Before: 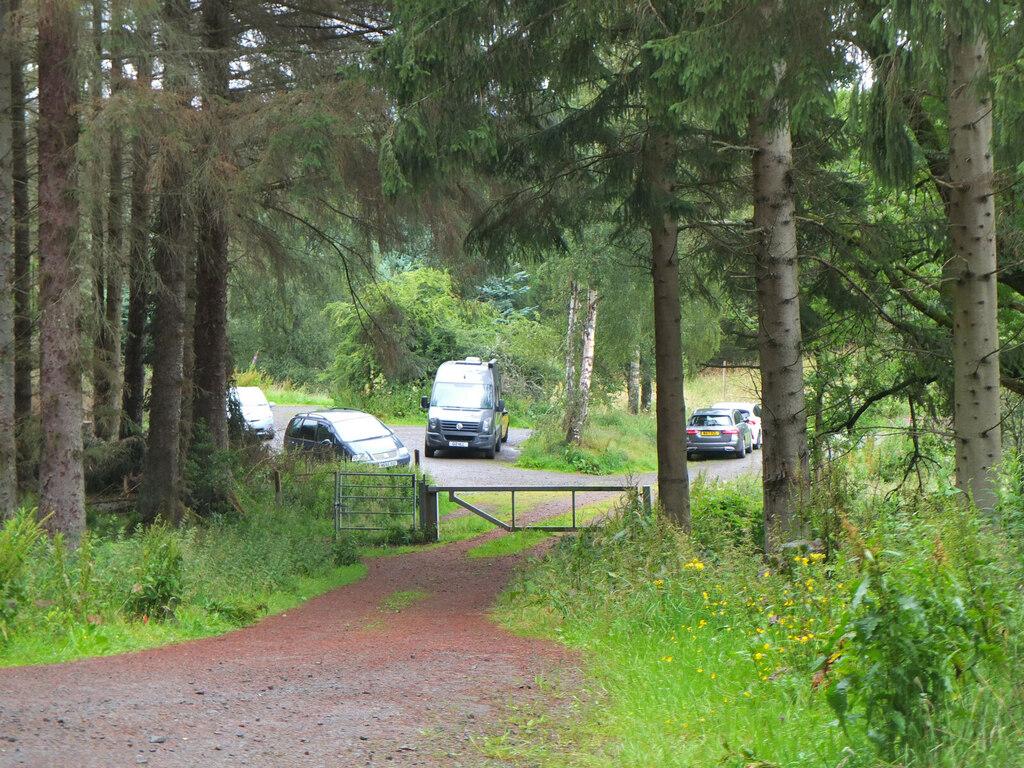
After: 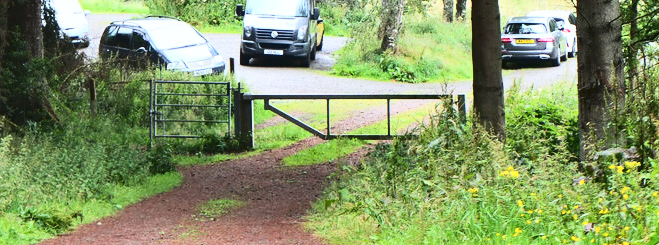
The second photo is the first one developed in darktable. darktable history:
white balance: red 0.986, blue 1.01
contrast brightness saturation: contrast 0.28
tone curve: curves: ch0 [(0, 0.032) (0.181, 0.156) (0.751, 0.829) (1, 1)], color space Lab, linked channels, preserve colors none
crop: left 18.091%, top 51.13%, right 17.525%, bottom 16.85%
